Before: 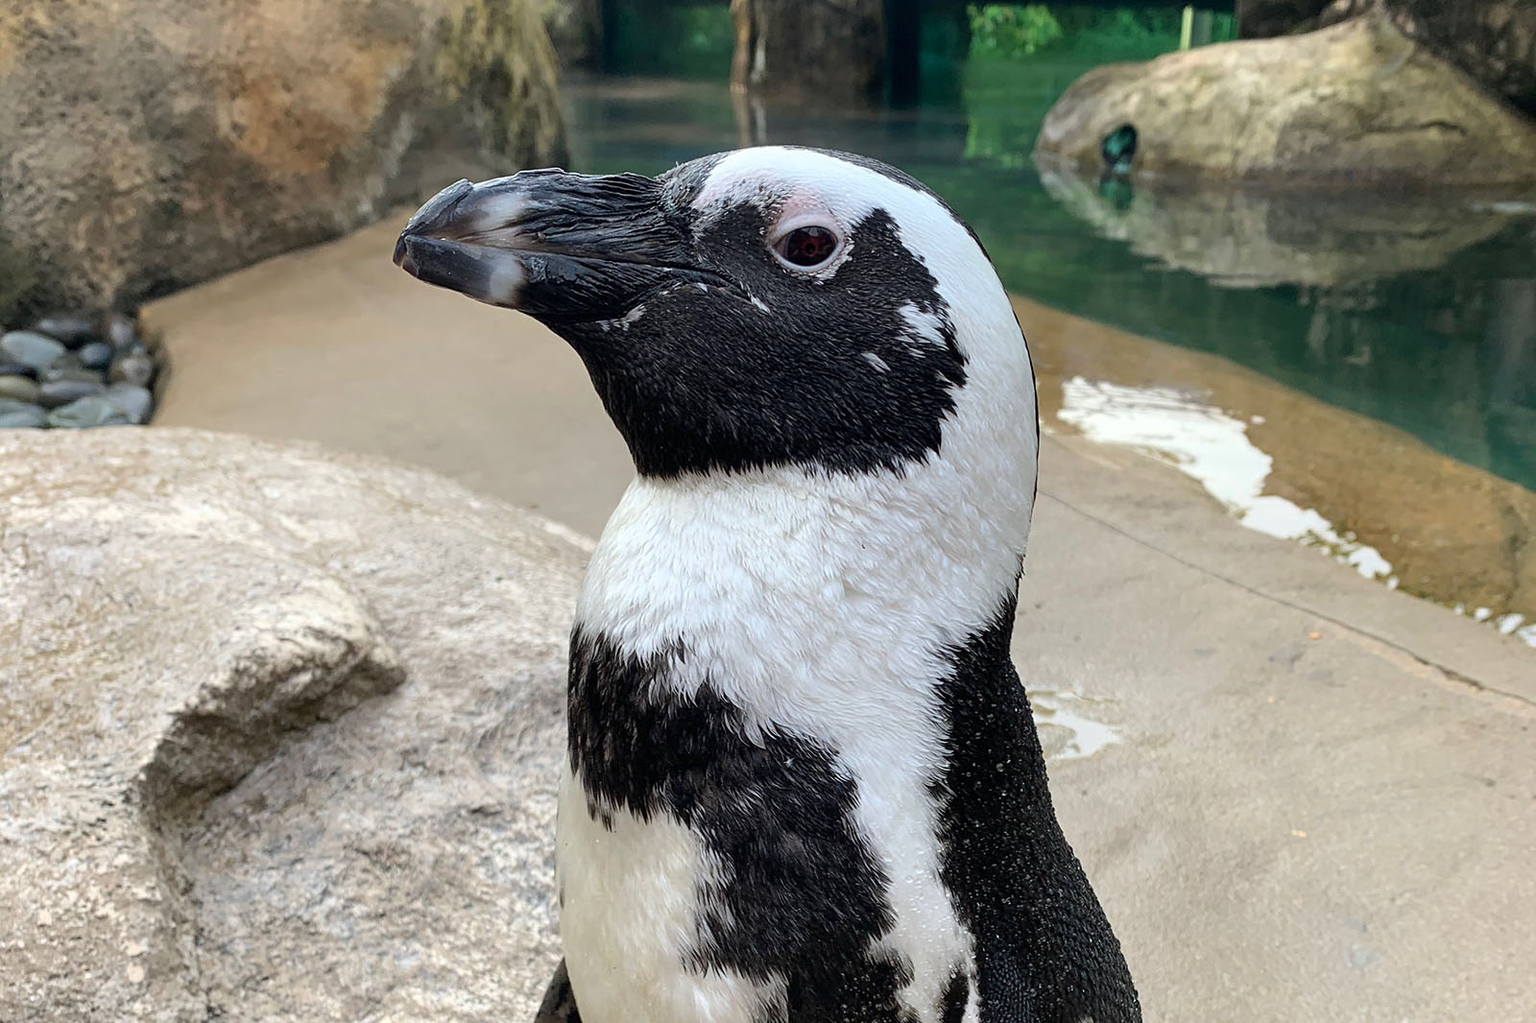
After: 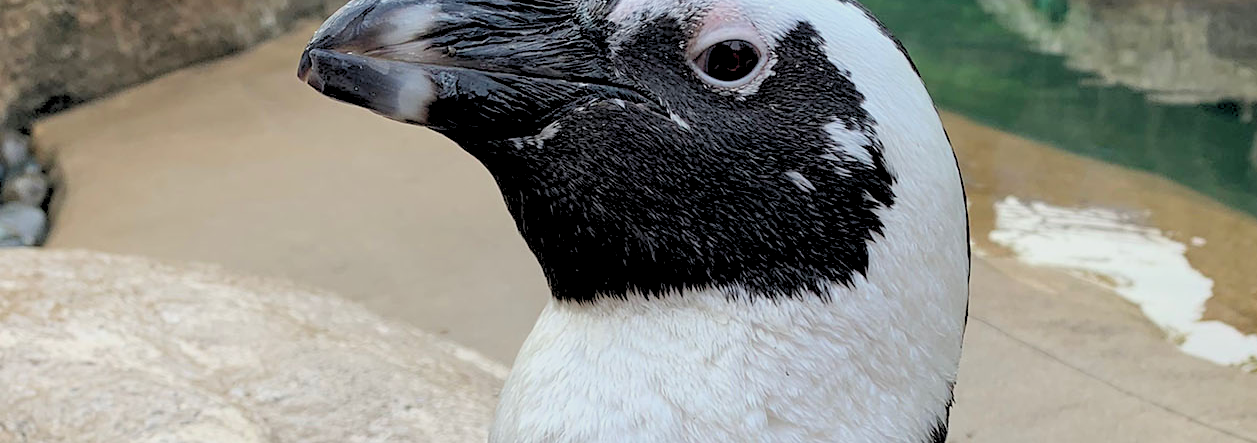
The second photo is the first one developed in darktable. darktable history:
crop: left 7.036%, top 18.398%, right 14.379%, bottom 40.043%
rgb levels: preserve colors sum RGB, levels [[0.038, 0.433, 0.934], [0, 0.5, 1], [0, 0.5, 1]]
